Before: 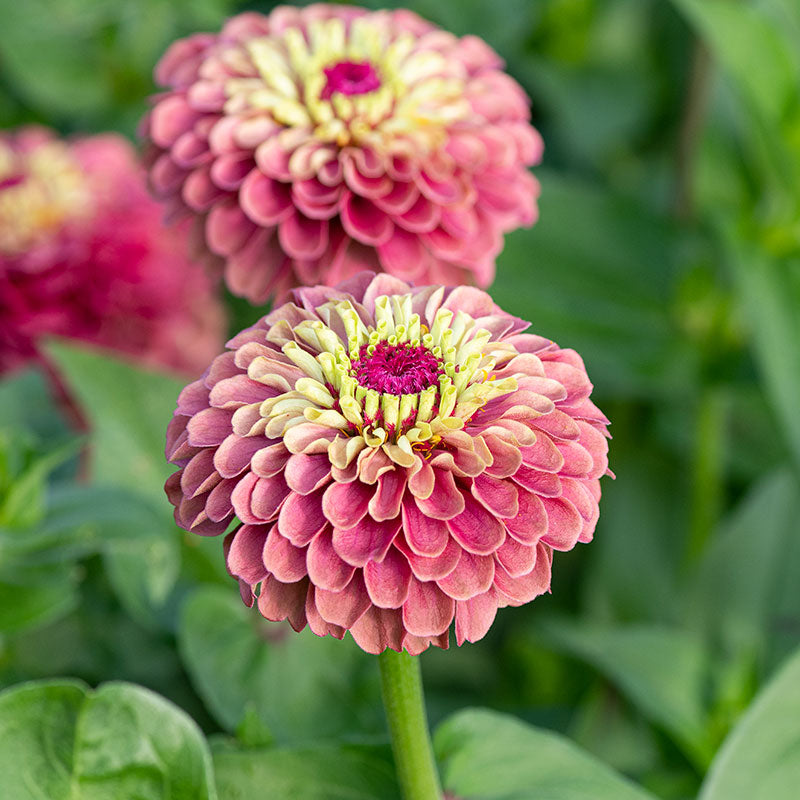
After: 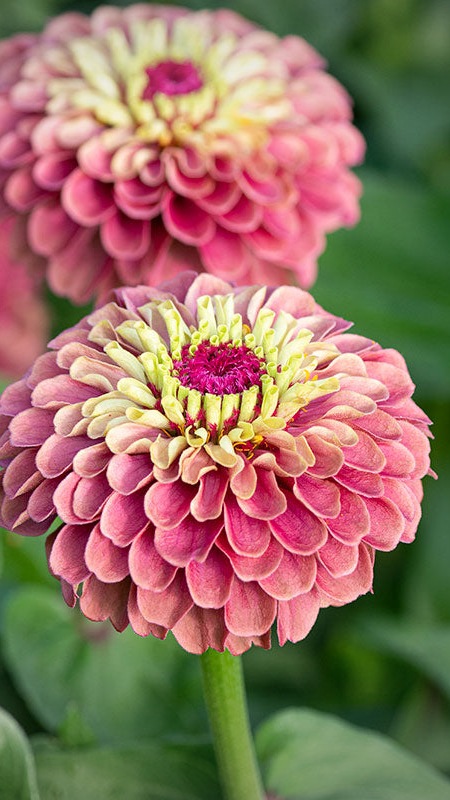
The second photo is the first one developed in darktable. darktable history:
vignetting: fall-off start 84.8%, fall-off radius 80.28%, width/height ratio 1.222, unbound false
crop and rotate: left 22.373%, right 21.269%
